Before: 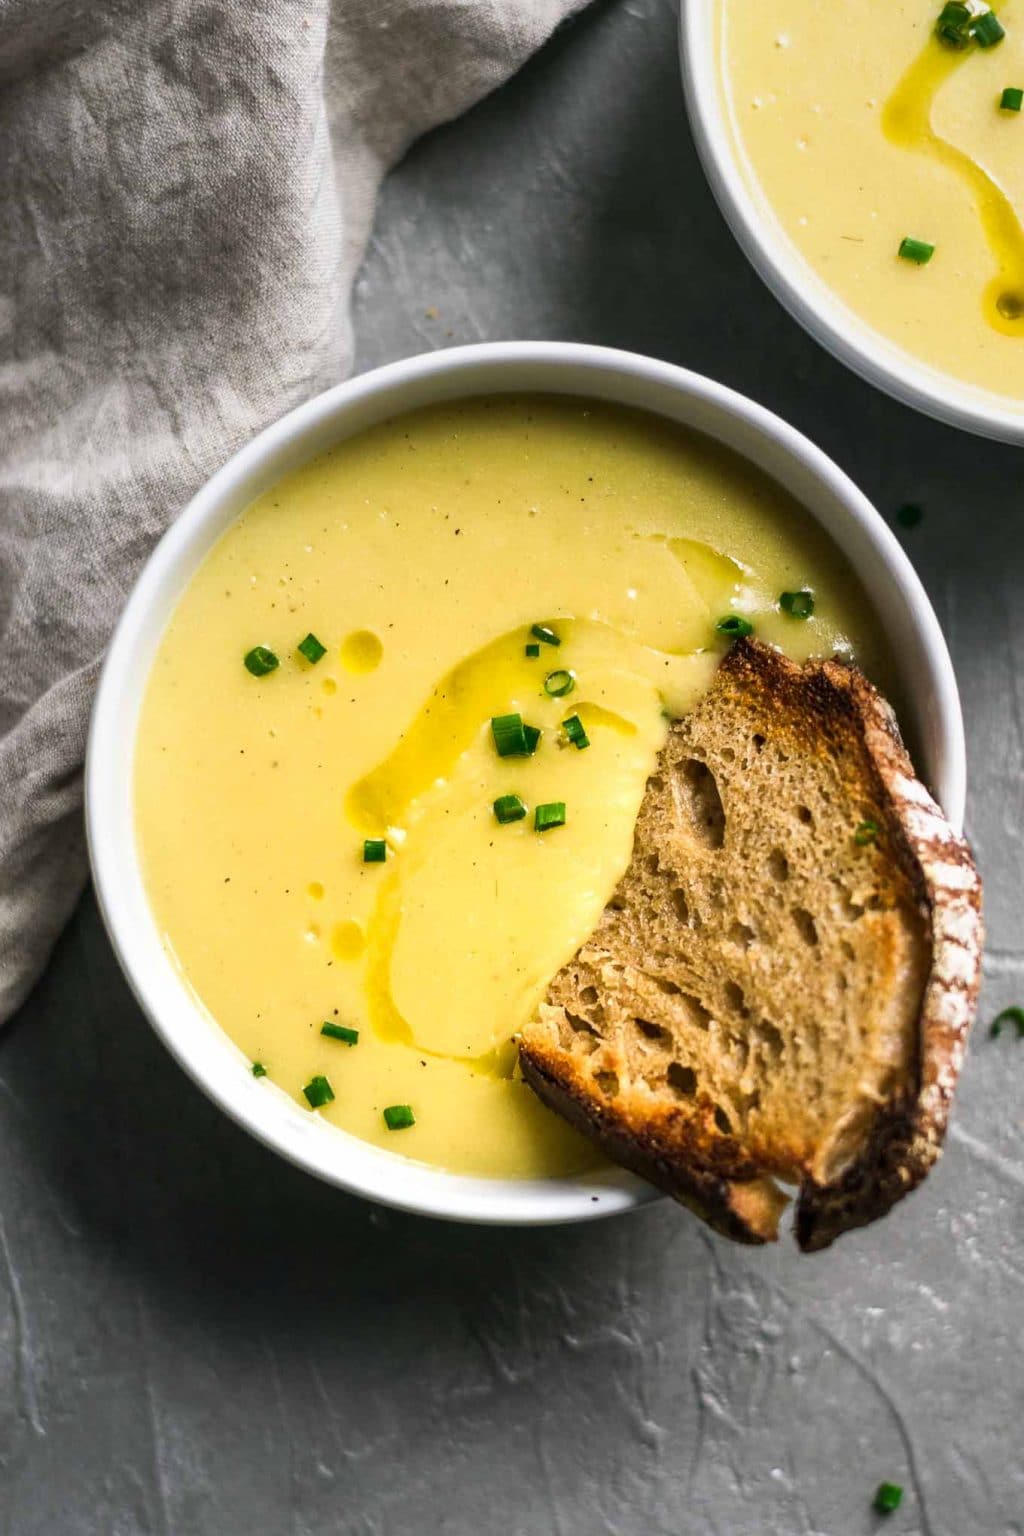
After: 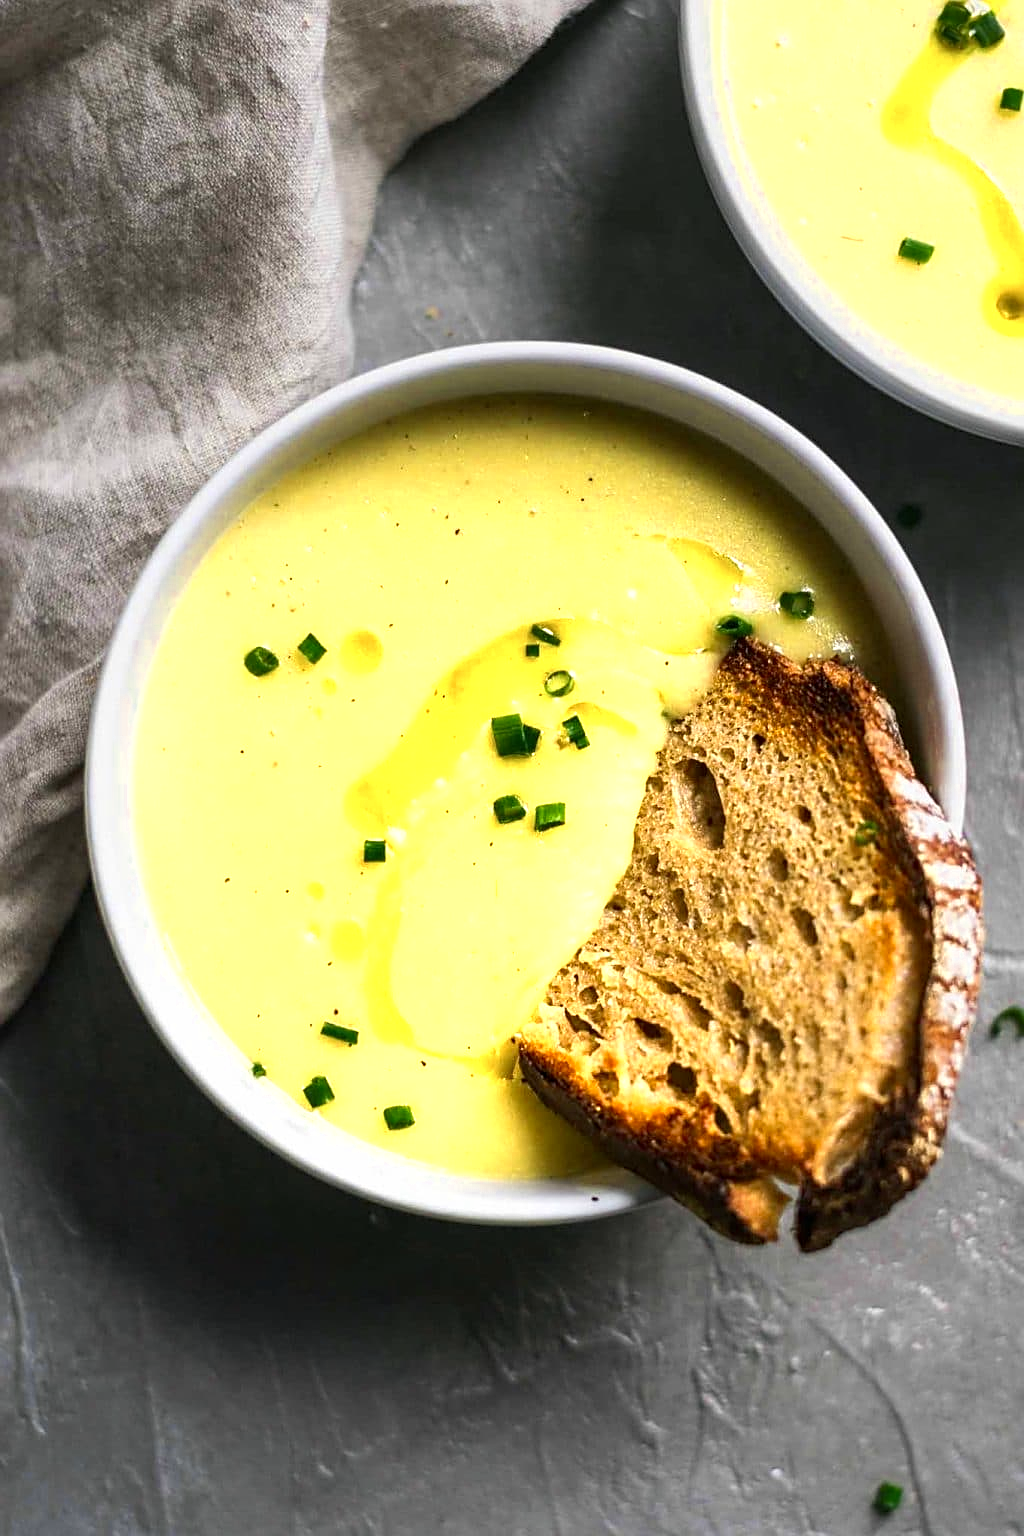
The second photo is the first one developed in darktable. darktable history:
sharpen: on, module defaults
color zones: curves: ch0 [(0.004, 0.305) (0.261, 0.623) (0.389, 0.399) (0.708, 0.571) (0.947, 0.34)]; ch1 [(0.025, 0.645) (0.229, 0.584) (0.326, 0.551) (0.484, 0.262) (0.757, 0.643)]
